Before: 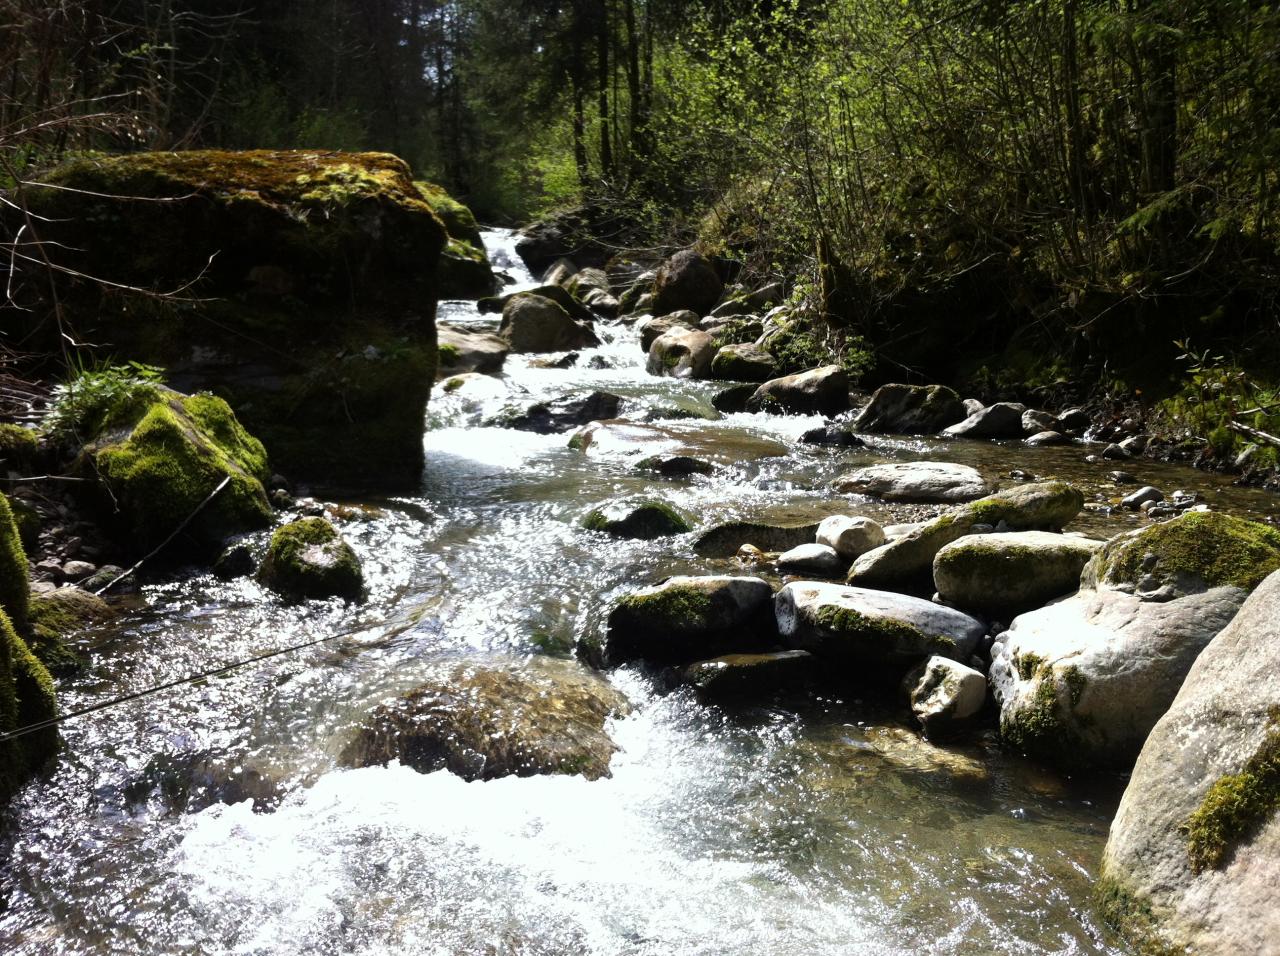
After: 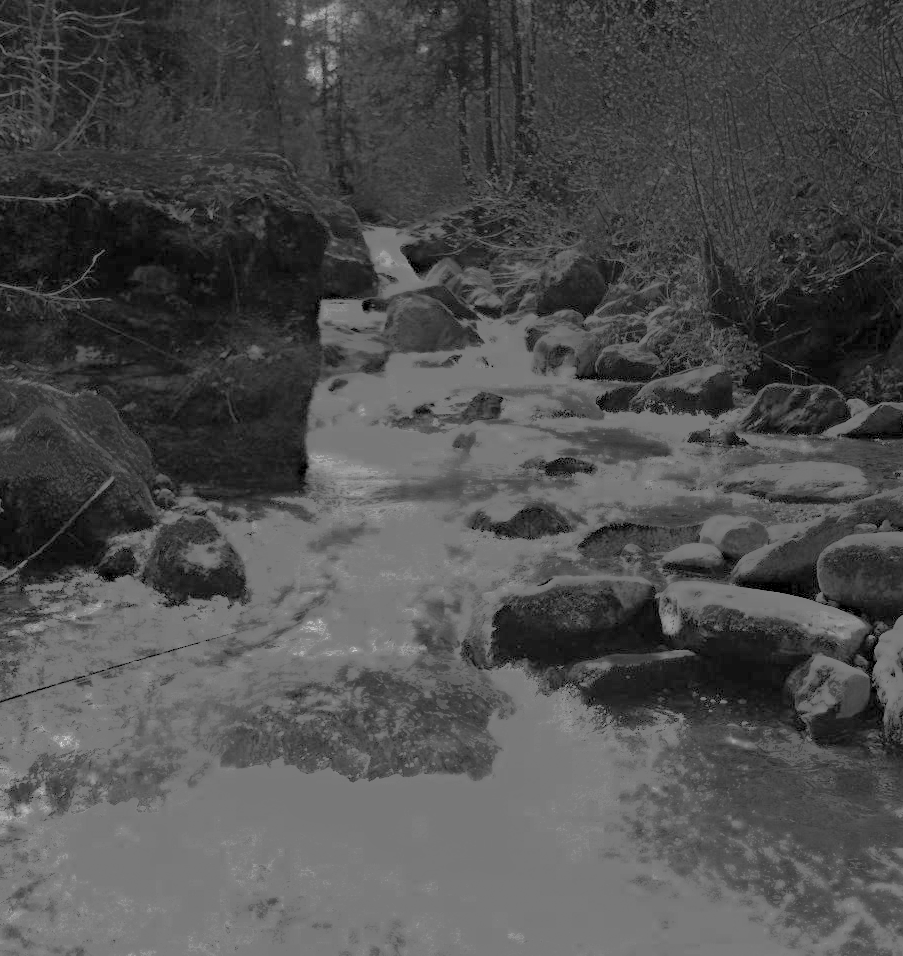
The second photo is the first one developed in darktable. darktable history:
haze removal: compatibility mode true, adaptive false
shadows and highlights: highlights color adjustment 32.92%
color correction: highlights a* -15.7, highlights b* 39.59, shadows a* -39.52, shadows b* -25.57
exposure: exposure 1.521 EV, compensate highlight preservation false
color zones: curves: ch0 [(0.287, 0.048) (0.493, 0.484) (0.737, 0.816)]; ch1 [(0, 0) (0.143, 0) (0.286, 0) (0.429, 0) (0.571, 0) (0.714, 0) (0.857, 0)]
crop and rotate: left 9.081%, right 20.329%
